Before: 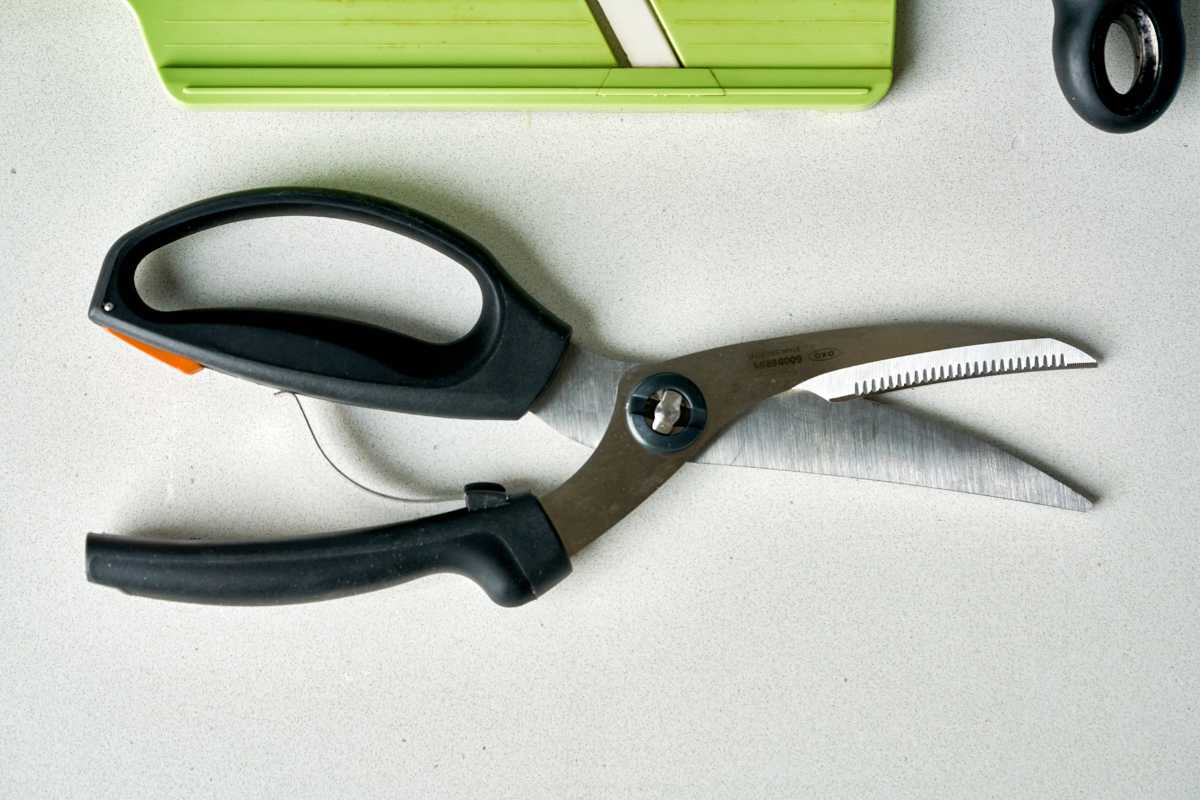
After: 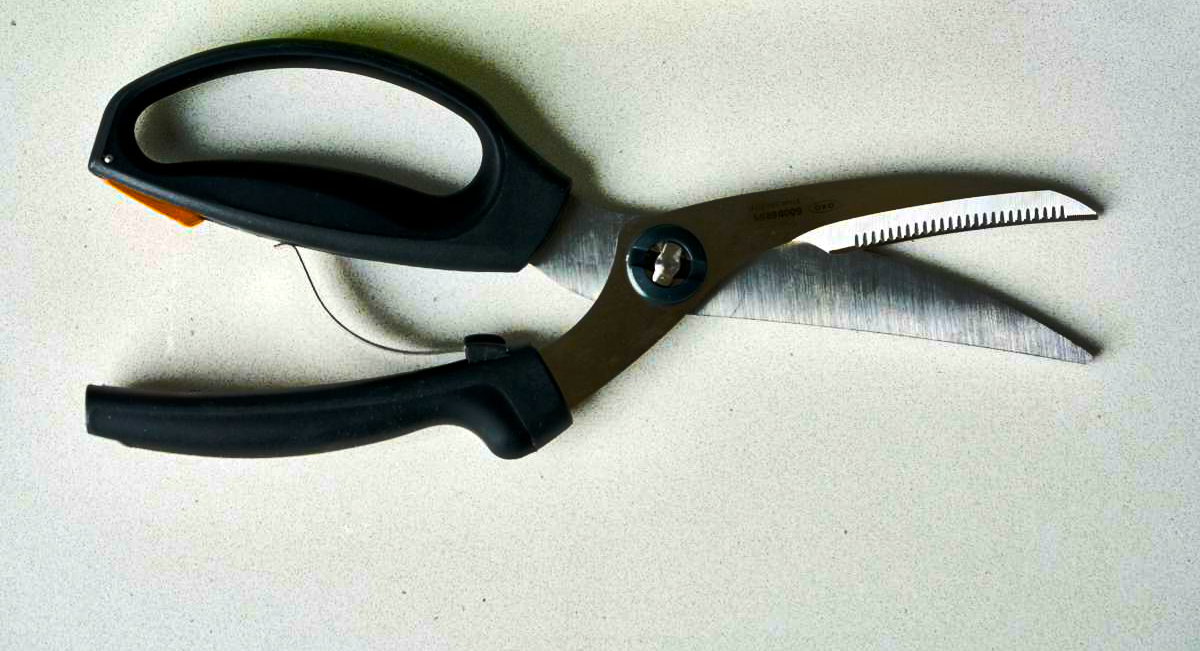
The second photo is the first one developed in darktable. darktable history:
color correction: highlights a* -0.137, highlights b* 0.137
crop and rotate: top 18.507%
color balance rgb: linear chroma grading › global chroma 40.15%, perceptual saturation grading › global saturation 60.58%, perceptual saturation grading › highlights 20.44%, perceptual saturation grading › shadows -50.36%, perceptual brilliance grading › highlights 2.19%, perceptual brilliance grading › mid-tones -50.36%, perceptual brilliance grading › shadows -50.36%
